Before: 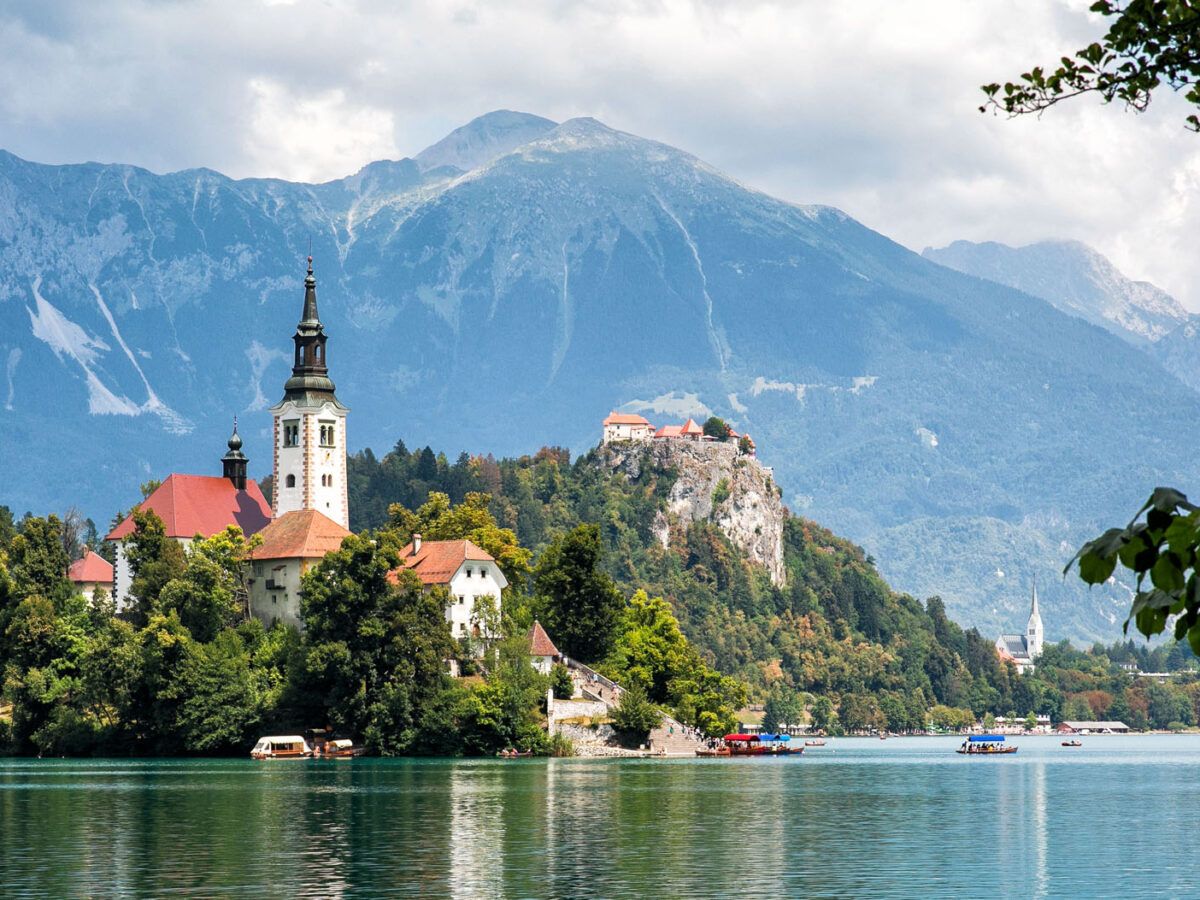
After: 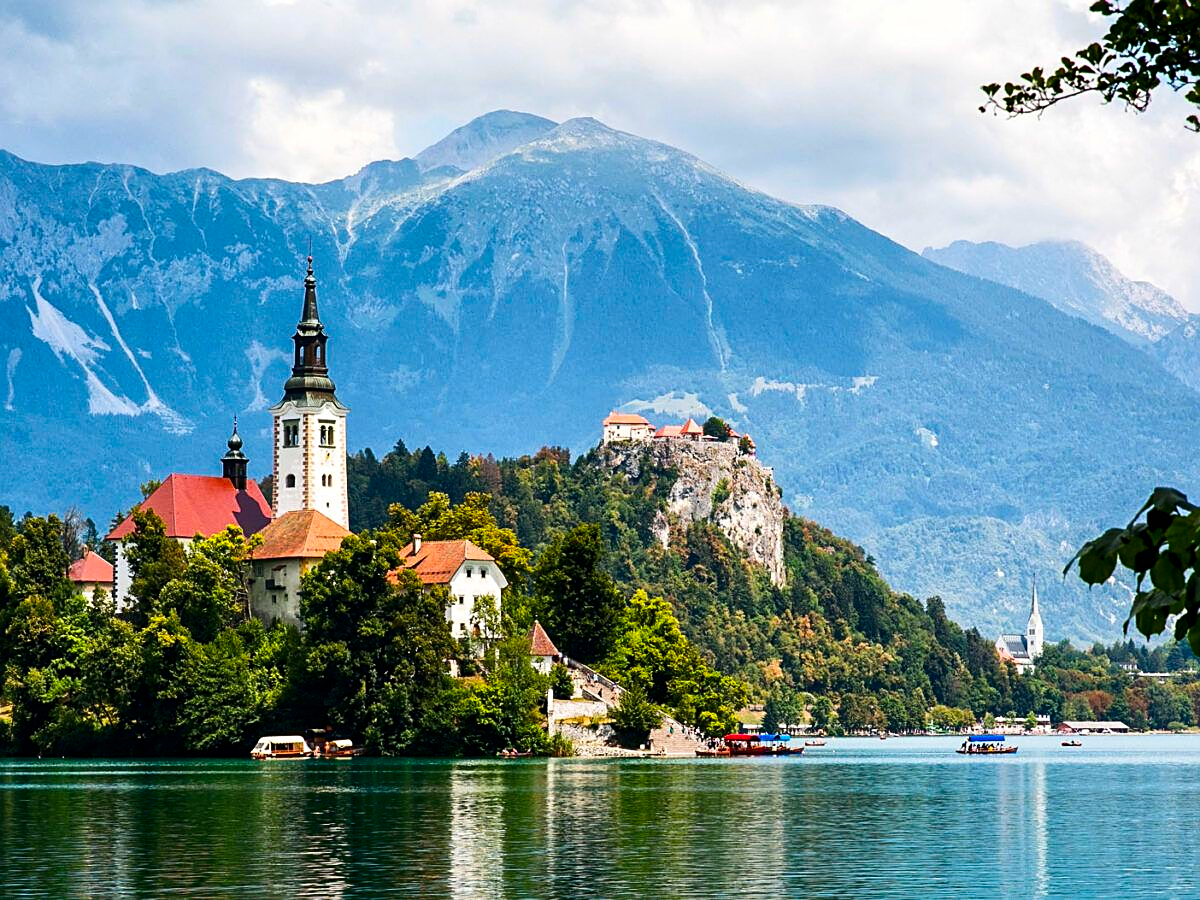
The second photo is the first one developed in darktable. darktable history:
contrast brightness saturation: contrast 0.2, brightness -0.11, saturation 0.1
sharpen: on, module defaults
color balance rgb: linear chroma grading › global chroma 8.33%, perceptual saturation grading › global saturation 18.52%, global vibrance 7.87%
